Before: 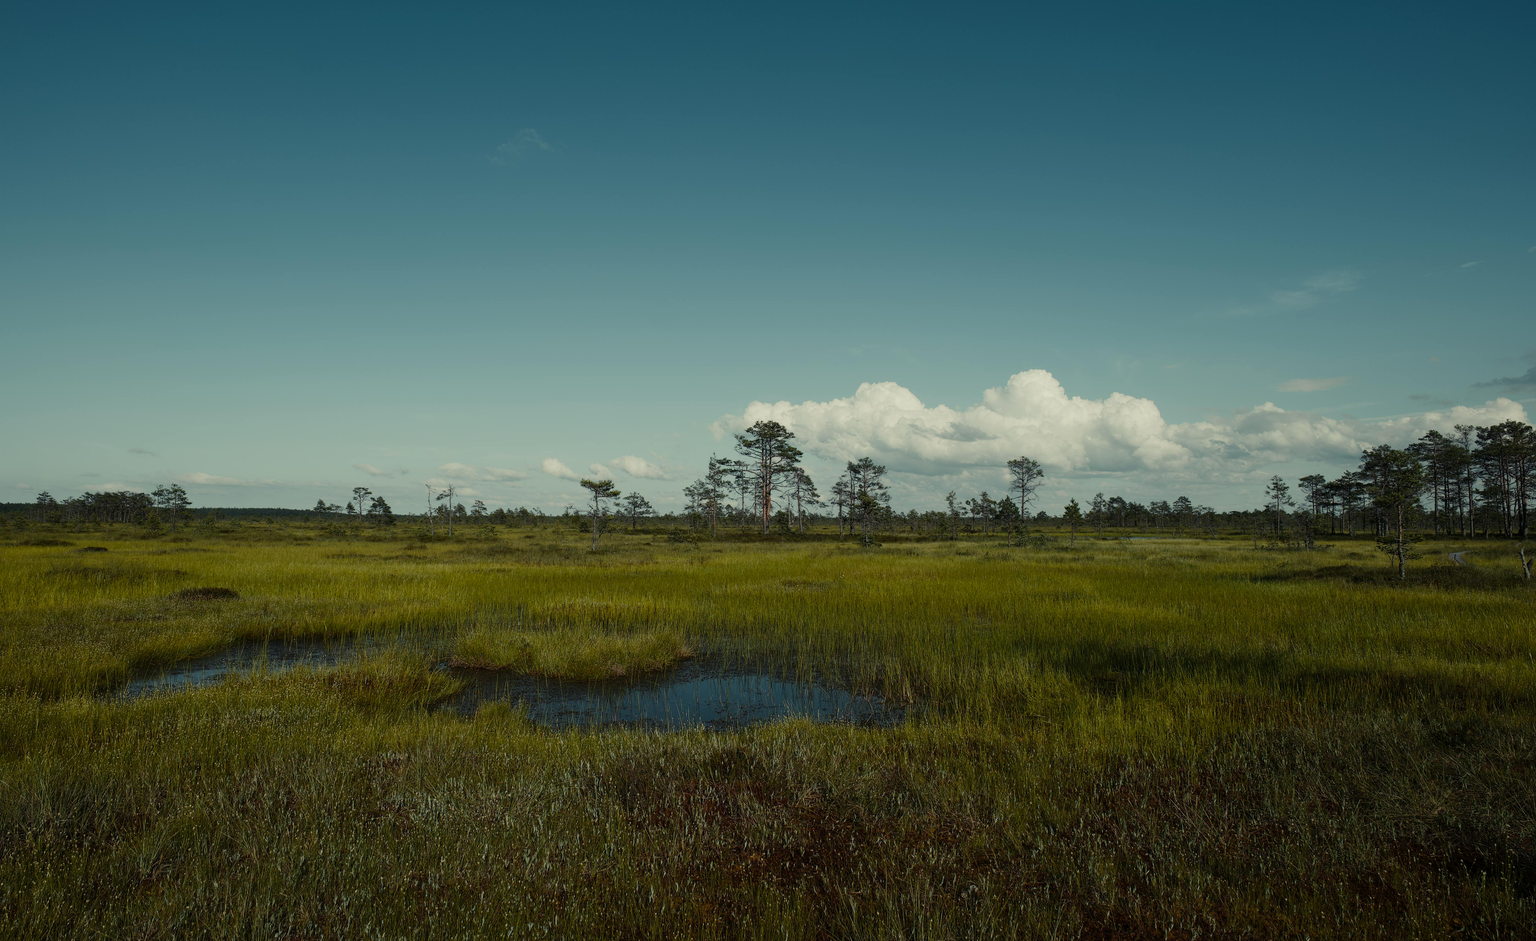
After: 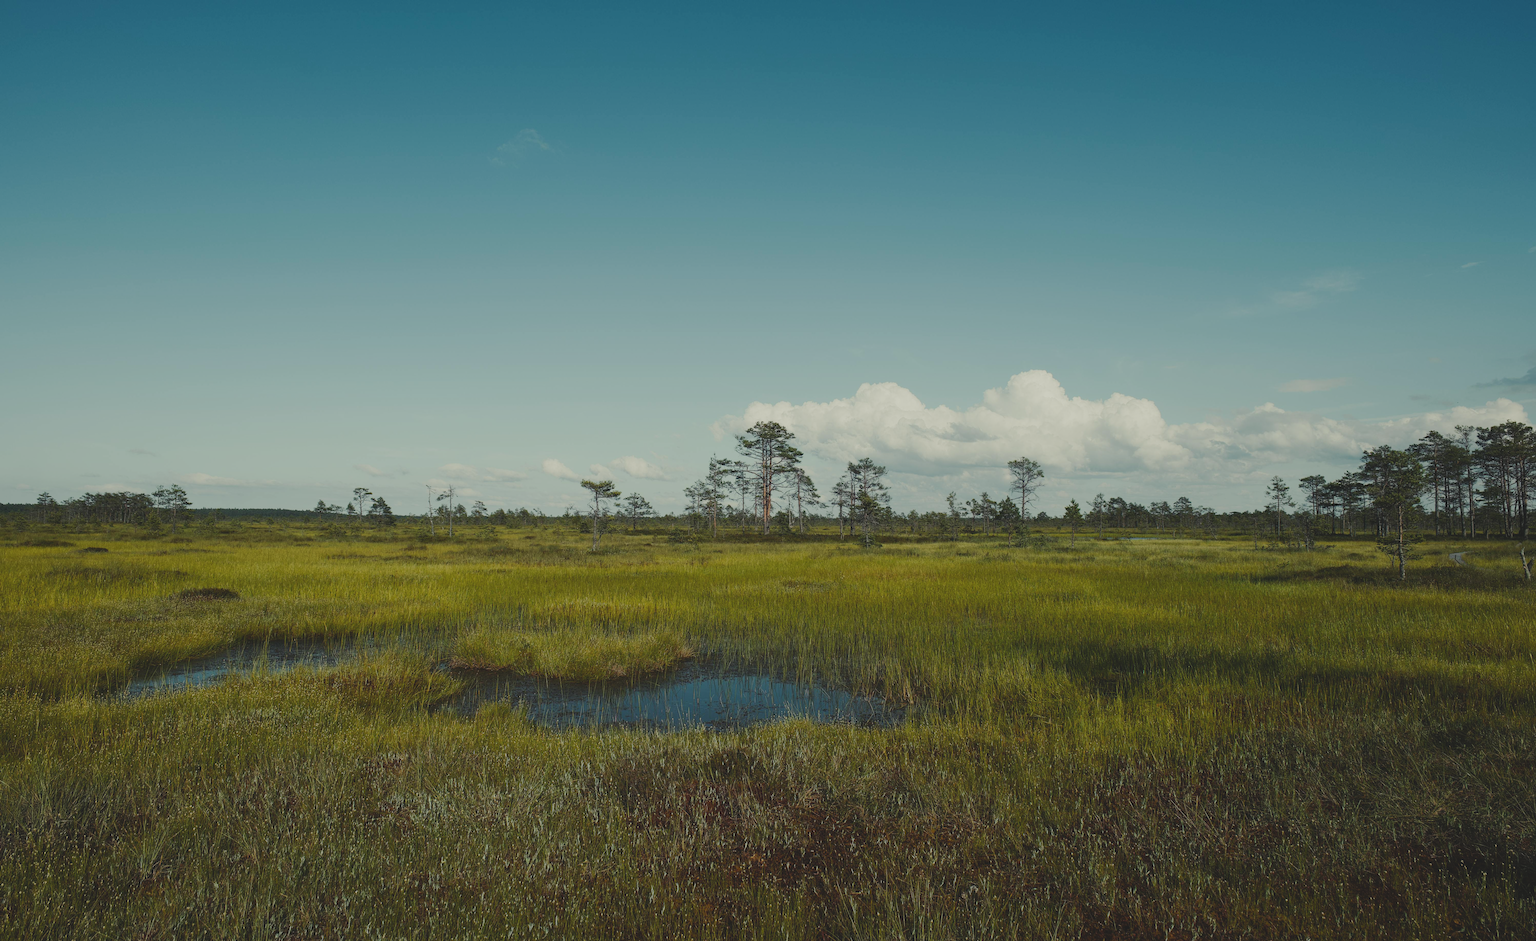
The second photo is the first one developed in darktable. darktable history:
tone curve: curves: ch0 [(0, 0) (0.037, 0.011) (0.131, 0.108) (0.279, 0.279) (0.476, 0.554) (0.617, 0.693) (0.704, 0.77) (0.813, 0.852) (0.916, 0.924) (1, 0.993)]; ch1 [(0, 0) (0.318, 0.278) (0.444, 0.427) (0.493, 0.492) (0.508, 0.502) (0.534, 0.531) (0.562, 0.571) (0.626, 0.667) (0.746, 0.764) (1, 1)]; ch2 [(0, 0) (0.316, 0.292) (0.381, 0.37) (0.423, 0.448) (0.476, 0.492) (0.502, 0.498) (0.522, 0.518) (0.533, 0.532) (0.586, 0.631) (0.634, 0.663) (0.7, 0.7) (0.861, 0.808) (1, 0.951)], preserve colors none
color correction: highlights b* 0.047, saturation 0.829
contrast brightness saturation: contrast -0.273
